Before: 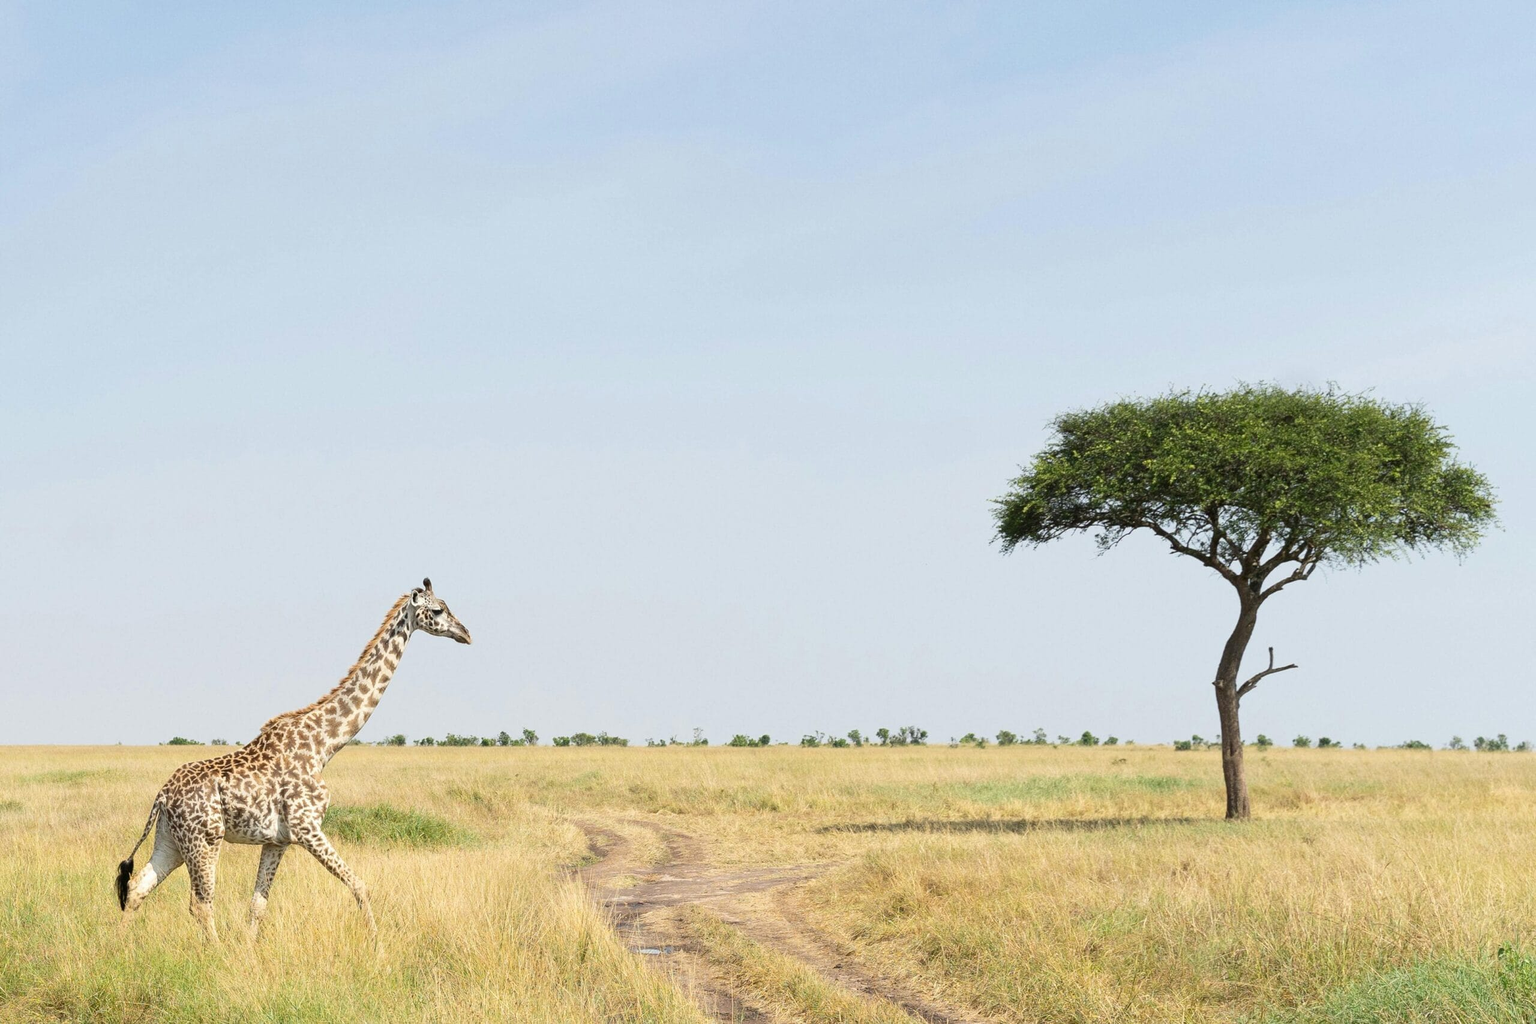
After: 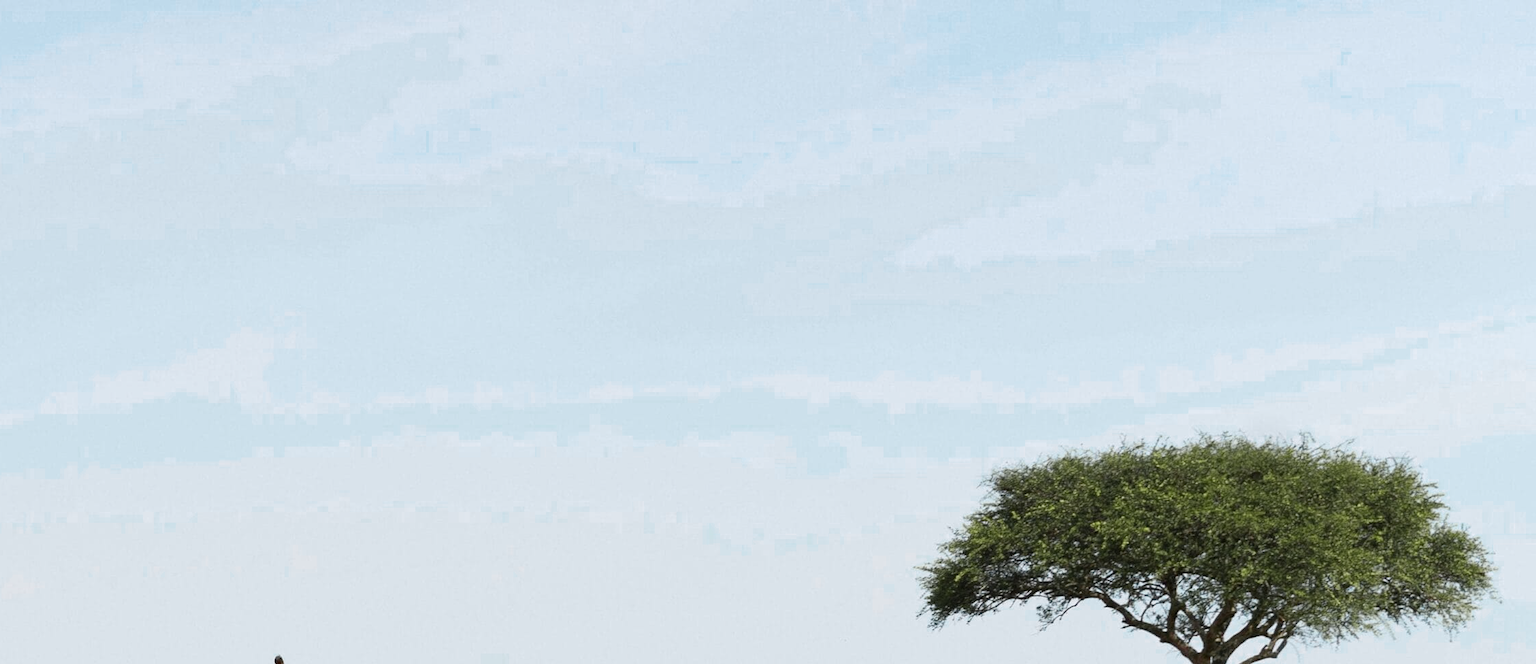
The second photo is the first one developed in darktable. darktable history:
crop and rotate: left 11.812%, bottom 42.776%
color zones: curves: ch0 [(0, 0.533) (0.126, 0.533) (0.234, 0.533) (0.368, 0.357) (0.5, 0.5) (0.625, 0.5) (0.74, 0.637) (0.875, 0.5)]; ch1 [(0.004, 0.708) (0.129, 0.662) (0.25, 0.5) (0.375, 0.331) (0.496, 0.396) (0.625, 0.649) (0.739, 0.26) (0.875, 0.5) (1, 0.478)]; ch2 [(0, 0.409) (0.132, 0.403) (0.236, 0.558) (0.379, 0.448) (0.5, 0.5) (0.625, 0.5) (0.691, 0.39) (0.875, 0.5)]
